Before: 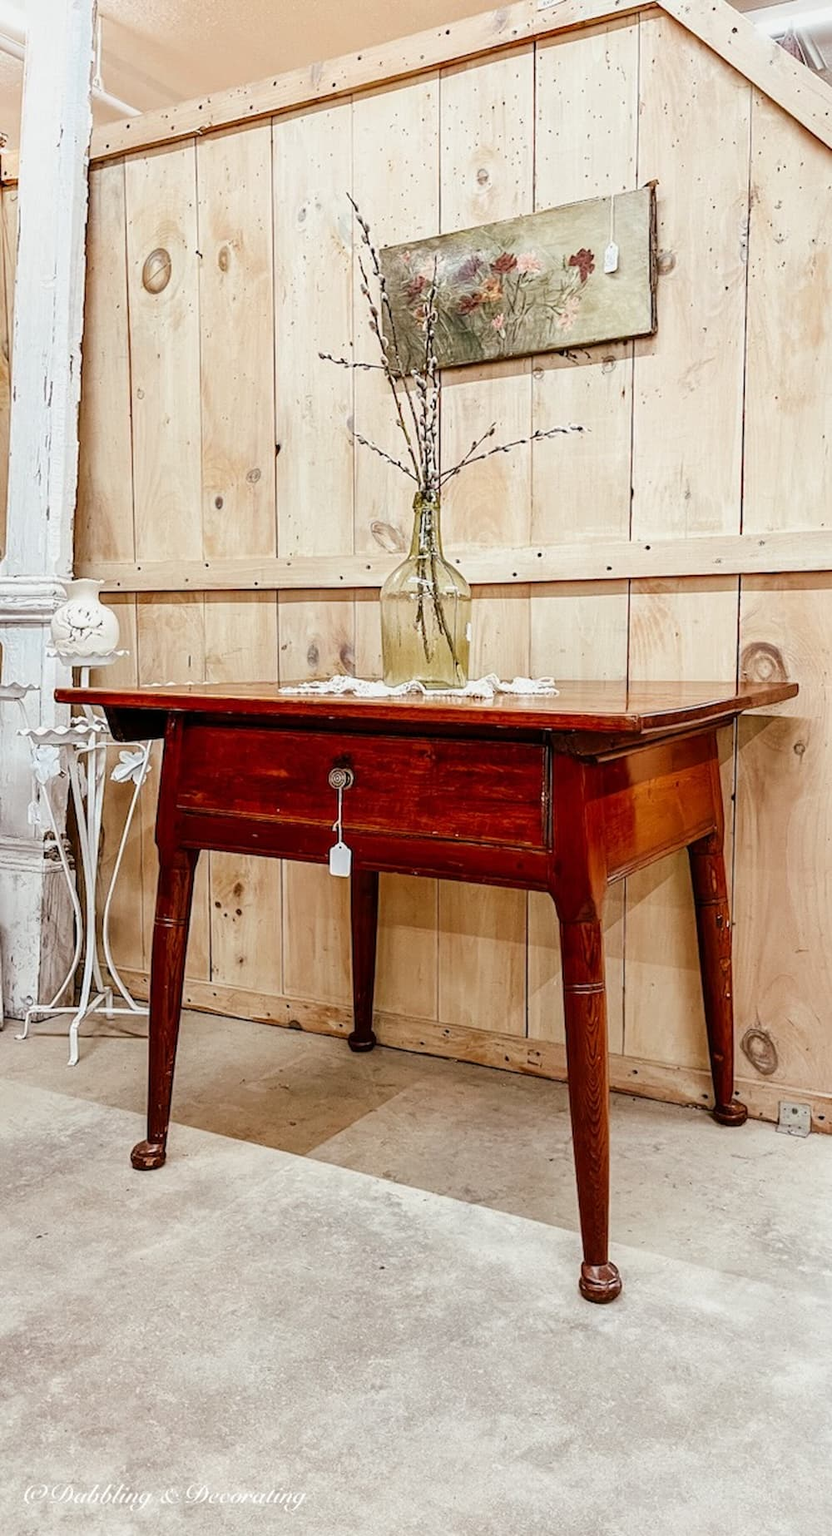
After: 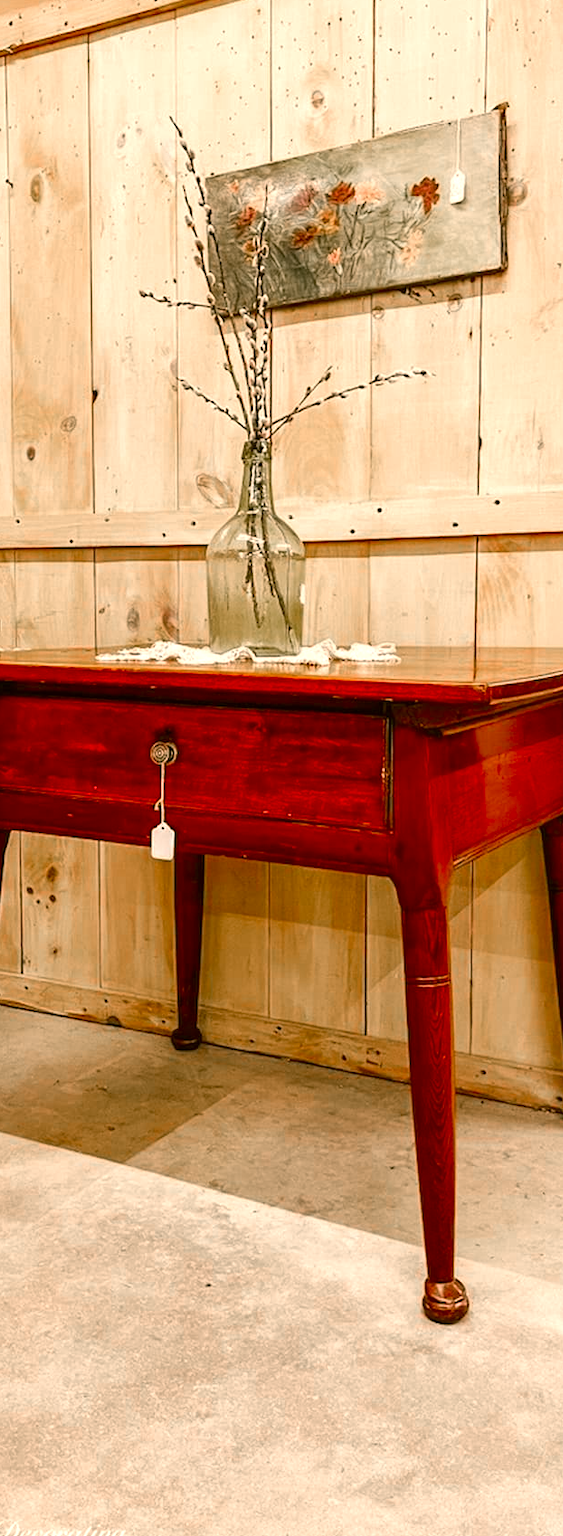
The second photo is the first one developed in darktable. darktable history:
color zones: curves: ch0 [(0, 0.48) (0.209, 0.398) (0.305, 0.332) (0.429, 0.493) (0.571, 0.5) (0.714, 0.5) (0.857, 0.5) (1, 0.48)]; ch1 [(0, 0.736) (0.143, 0.625) (0.225, 0.371) (0.429, 0.256) (0.571, 0.241) (0.714, 0.213) (0.857, 0.48) (1, 0.736)]; ch2 [(0, 0.448) (0.143, 0.498) (0.286, 0.5) (0.429, 0.5) (0.571, 0.5) (0.714, 0.5) (0.857, 0.5) (1, 0.448)], mix 33.03%
color correction: highlights a* 8.73, highlights b* 15.39, shadows a* -0.493, shadows b* 27.11
crop and rotate: left 22.959%, top 5.627%, right 14.675%, bottom 2.343%
exposure: black level correction 0, exposure 0.691 EV, compensate exposure bias true, compensate highlight preservation false
